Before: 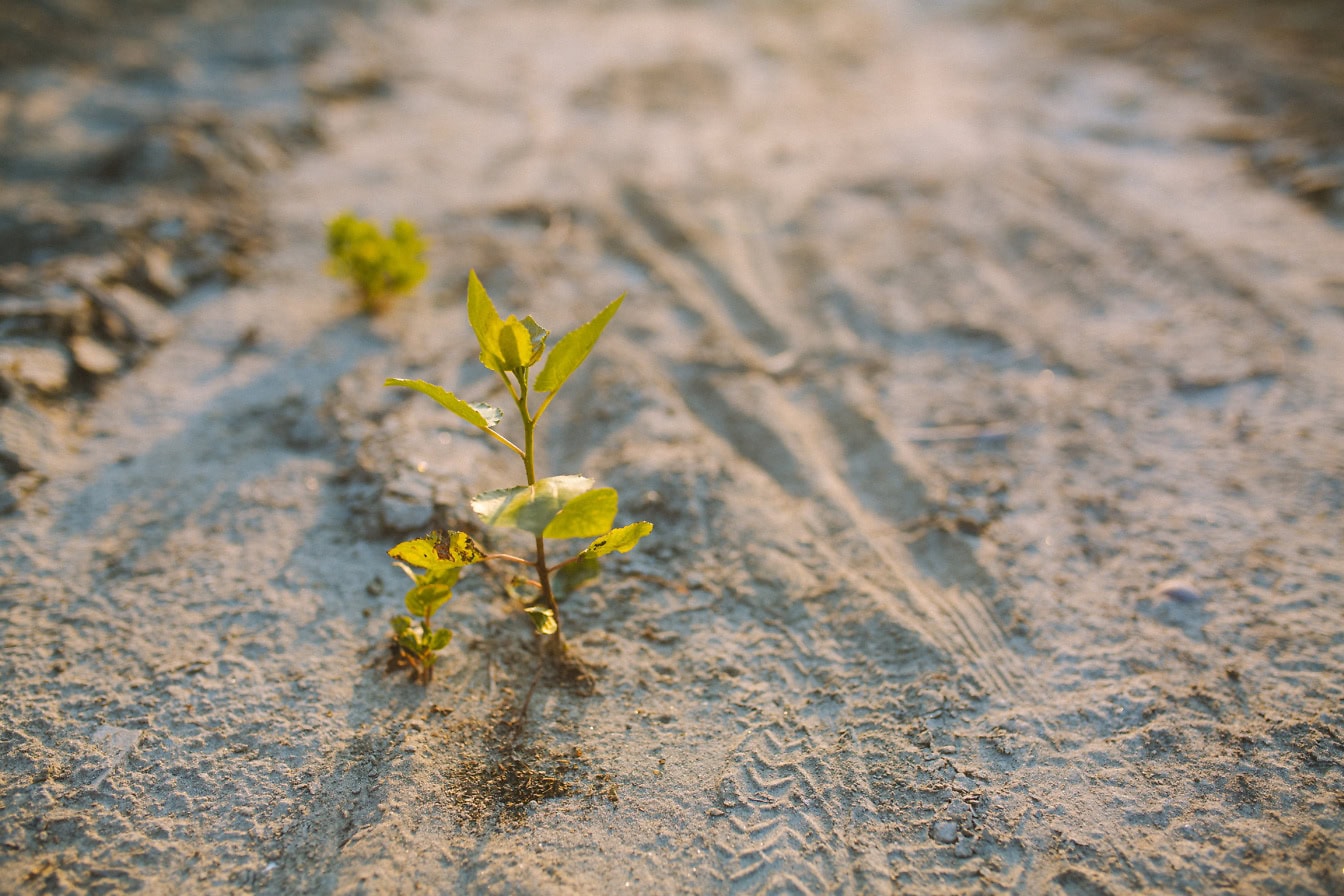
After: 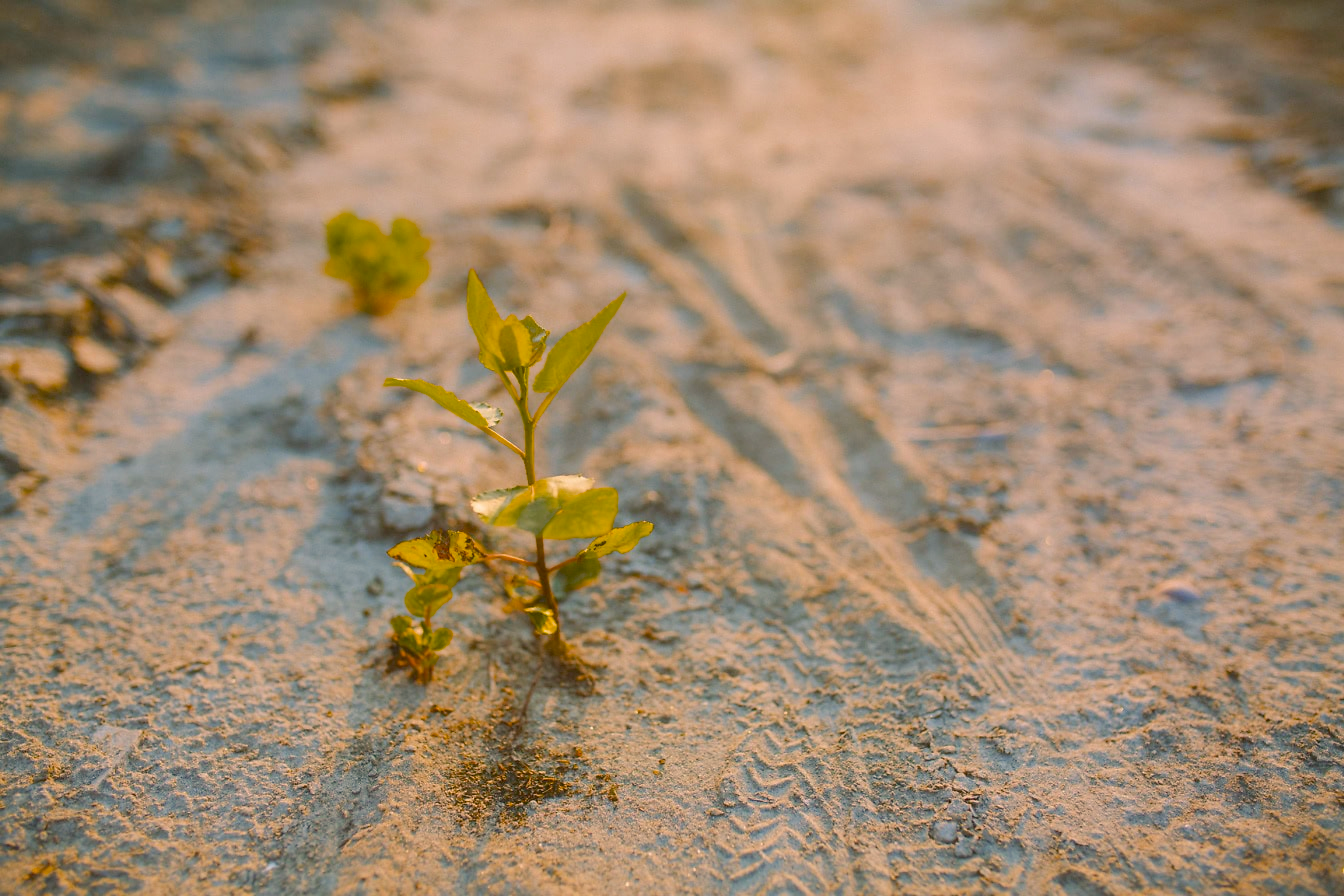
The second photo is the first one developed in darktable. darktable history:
exposure: exposure 0.202 EV, compensate highlight preservation false
color balance rgb: power › luminance 3.023%, power › hue 233.82°, highlights gain › chroma 2.964%, highlights gain › hue 61.64°, perceptual saturation grading › global saturation 25.365%, global vibrance -8.584%, contrast -13.104%, saturation formula JzAzBz (2021)
